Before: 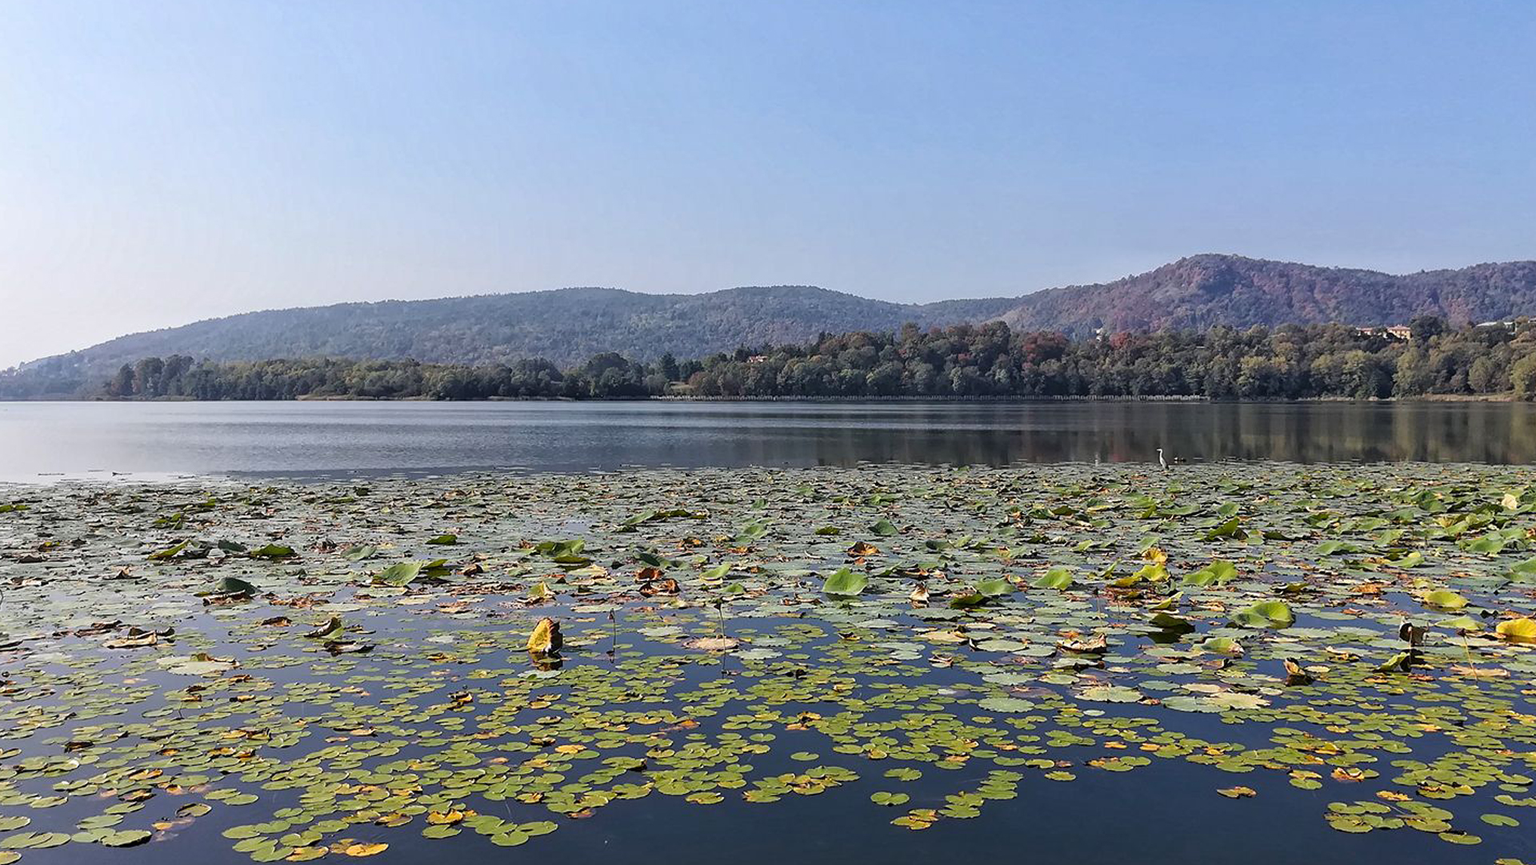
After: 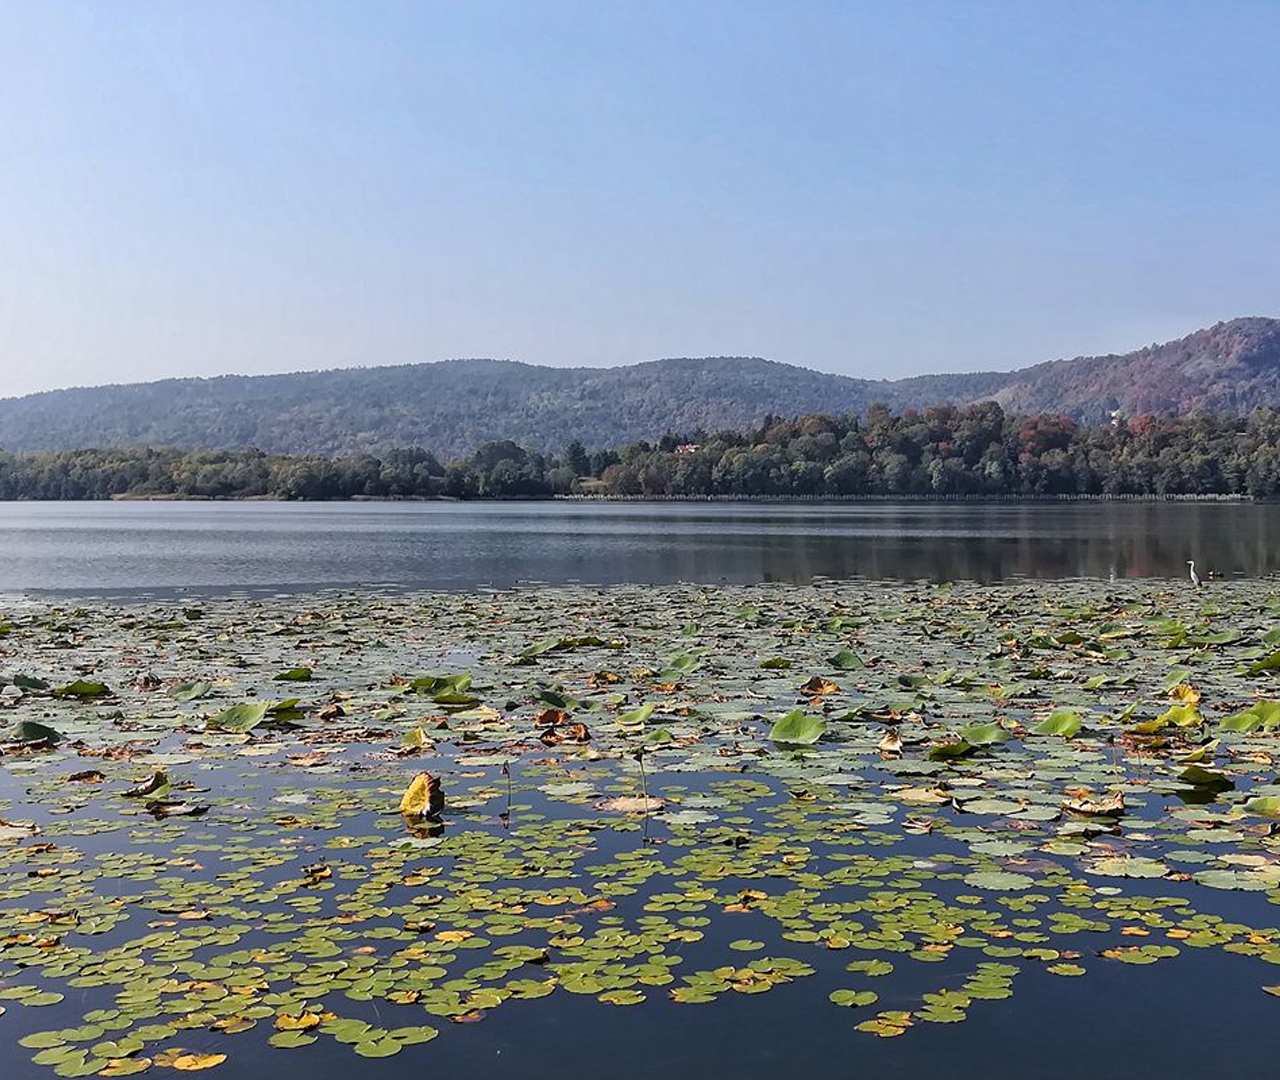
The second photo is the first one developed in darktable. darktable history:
color correction: saturation 0.98
crop and rotate: left 13.537%, right 19.796%
